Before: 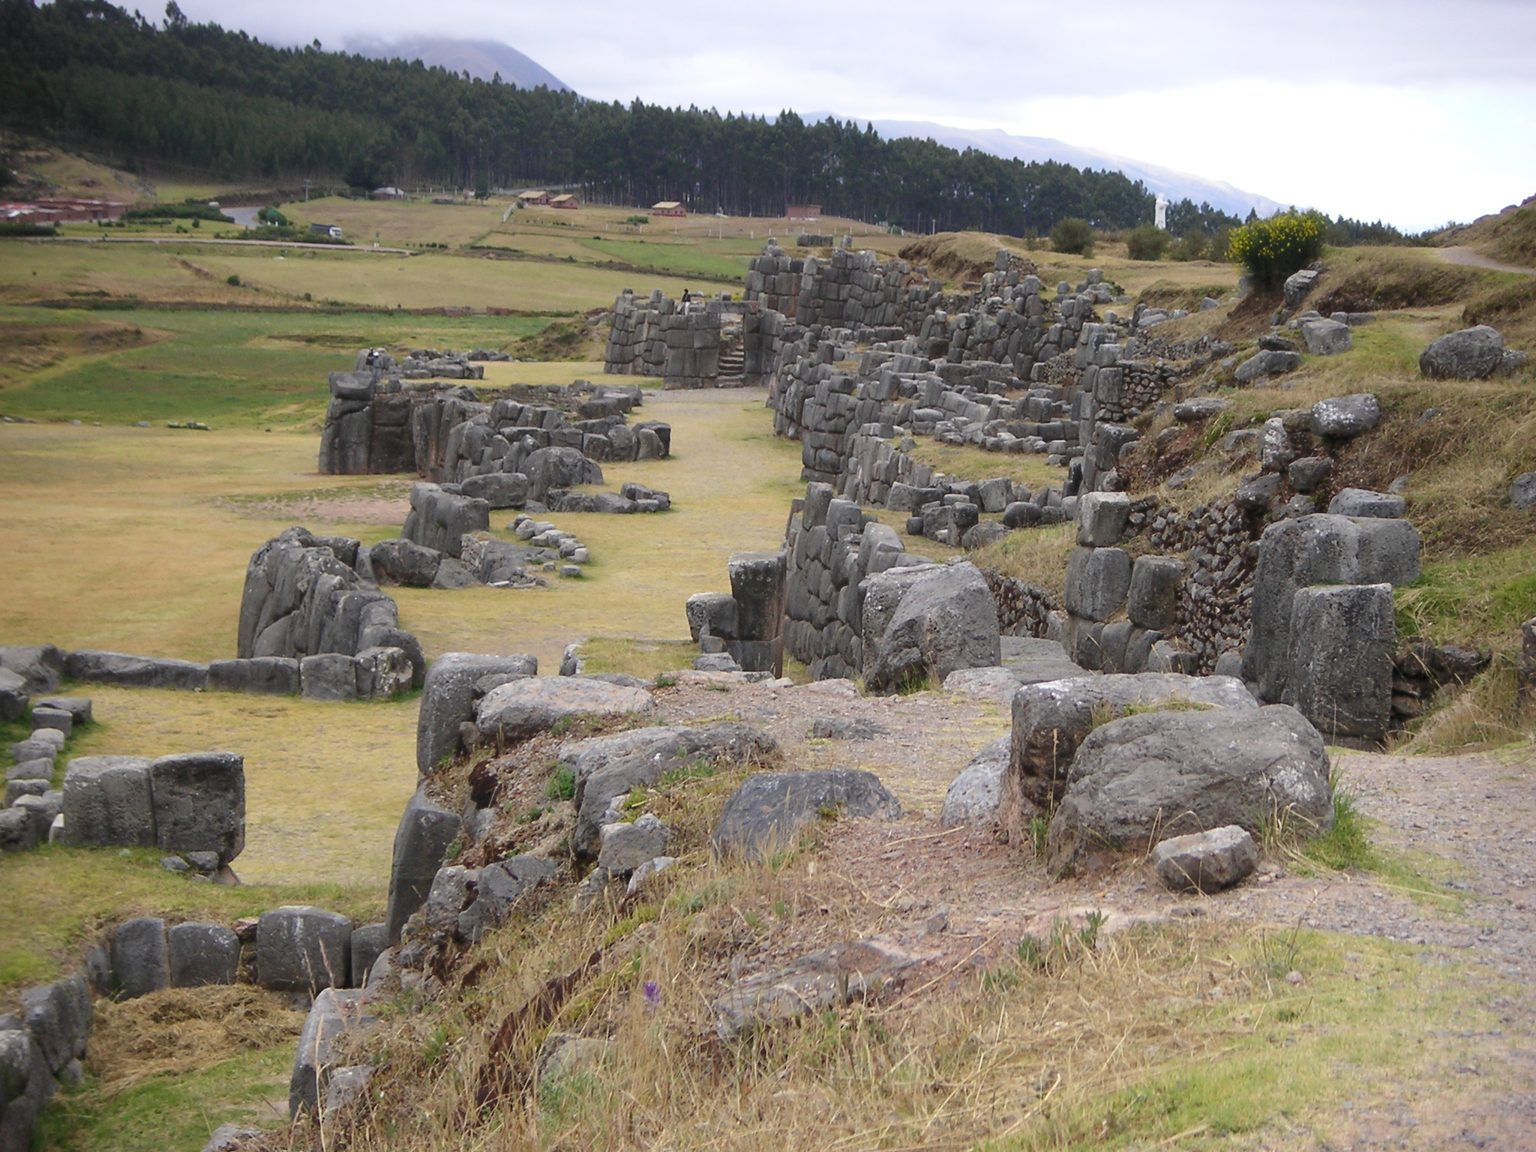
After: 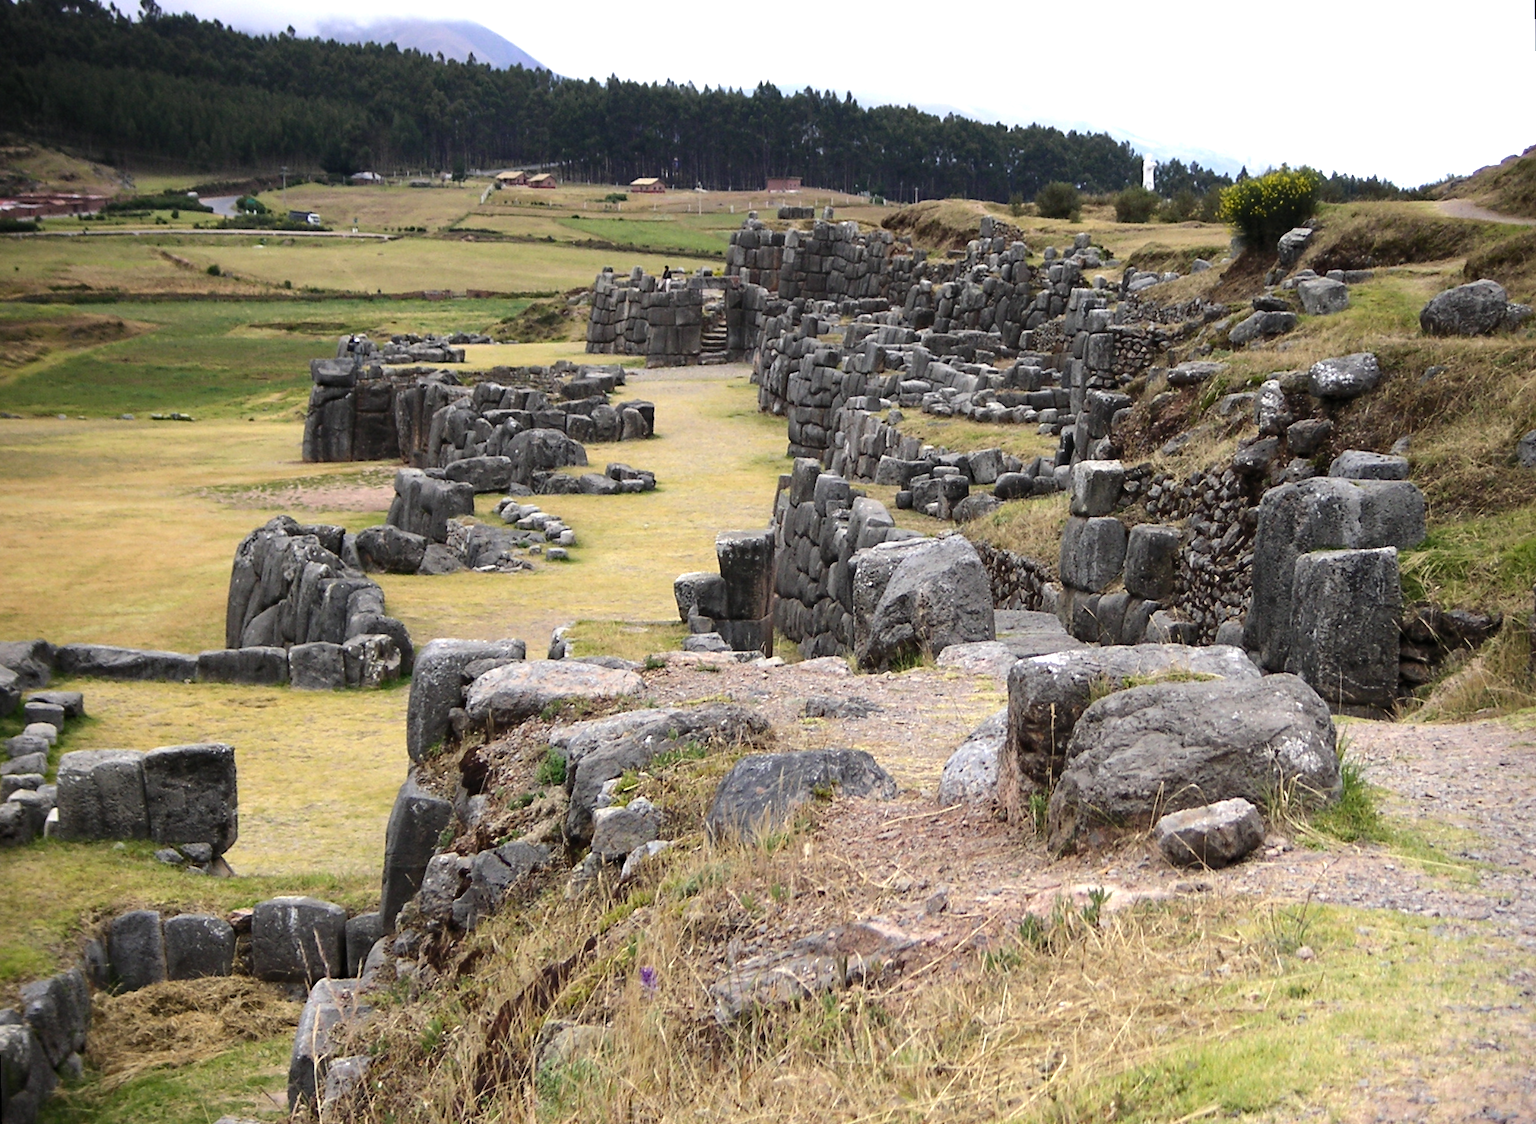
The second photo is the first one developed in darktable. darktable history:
tone equalizer: -8 EV -0.75 EV, -7 EV -0.7 EV, -6 EV -0.6 EV, -5 EV -0.4 EV, -3 EV 0.4 EV, -2 EV 0.6 EV, -1 EV 0.7 EV, +0 EV 0.75 EV, edges refinement/feathering 500, mask exposure compensation -1.57 EV, preserve details no
rotate and perspective: rotation -1.32°, lens shift (horizontal) -0.031, crop left 0.015, crop right 0.985, crop top 0.047, crop bottom 0.982
haze removal: compatibility mode true, adaptive false
